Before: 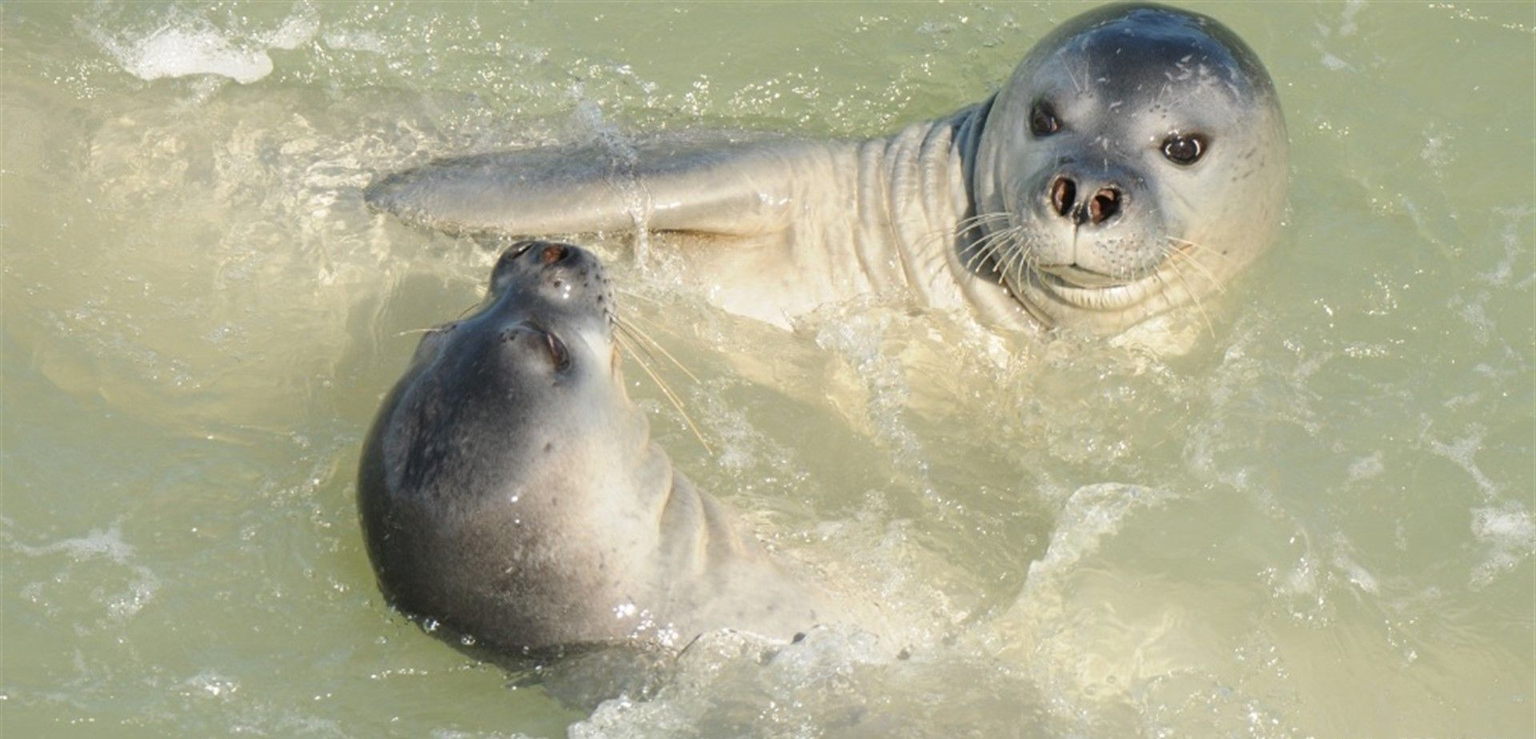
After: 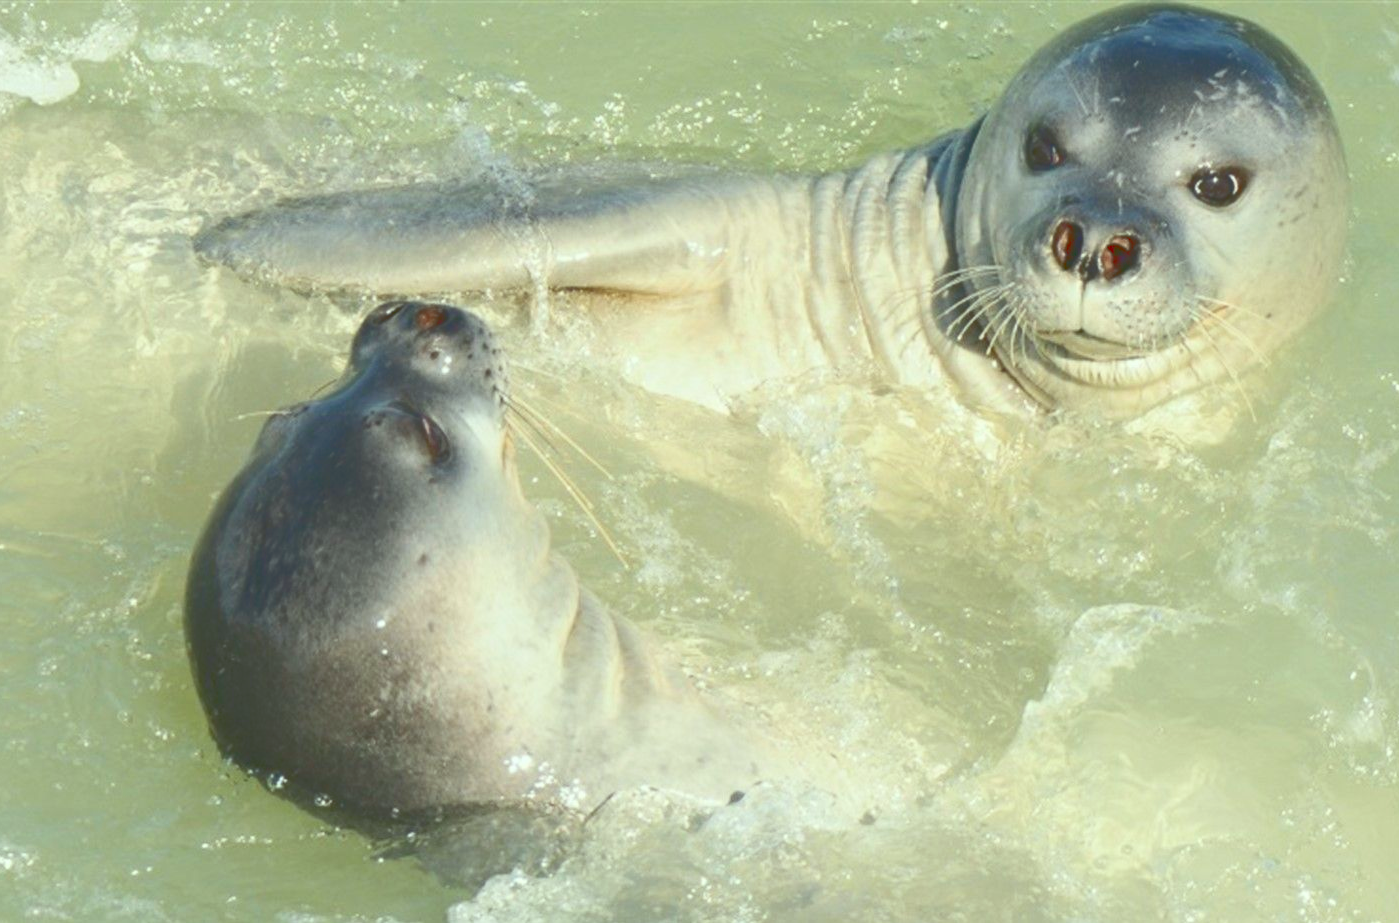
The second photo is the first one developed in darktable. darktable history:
tone curve: curves: ch0 [(0, 0) (0.003, 0.224) (0.011, 0.229) (0.025, 0.234) (0.044, 0.242) (0.069, 0.249) (0.1, 0.256) (0.136, 0.265) (0.177, 0.285) (0.224, 0.304) (0.277, 0.337) (0.335, 0.385) (0.399, 0.435) (0.468, 0.507) (0.543, 0.59) (0.623, 0.674) (0.709, 0.763) (0.801, 0.852) (0.898, 0.931) (1, 1)], color space Lab, linked channels, preserve colors none
color correction: highlights a* -8.14, highlights b* 3.32
crop: left 13.66%, right 13.438%
